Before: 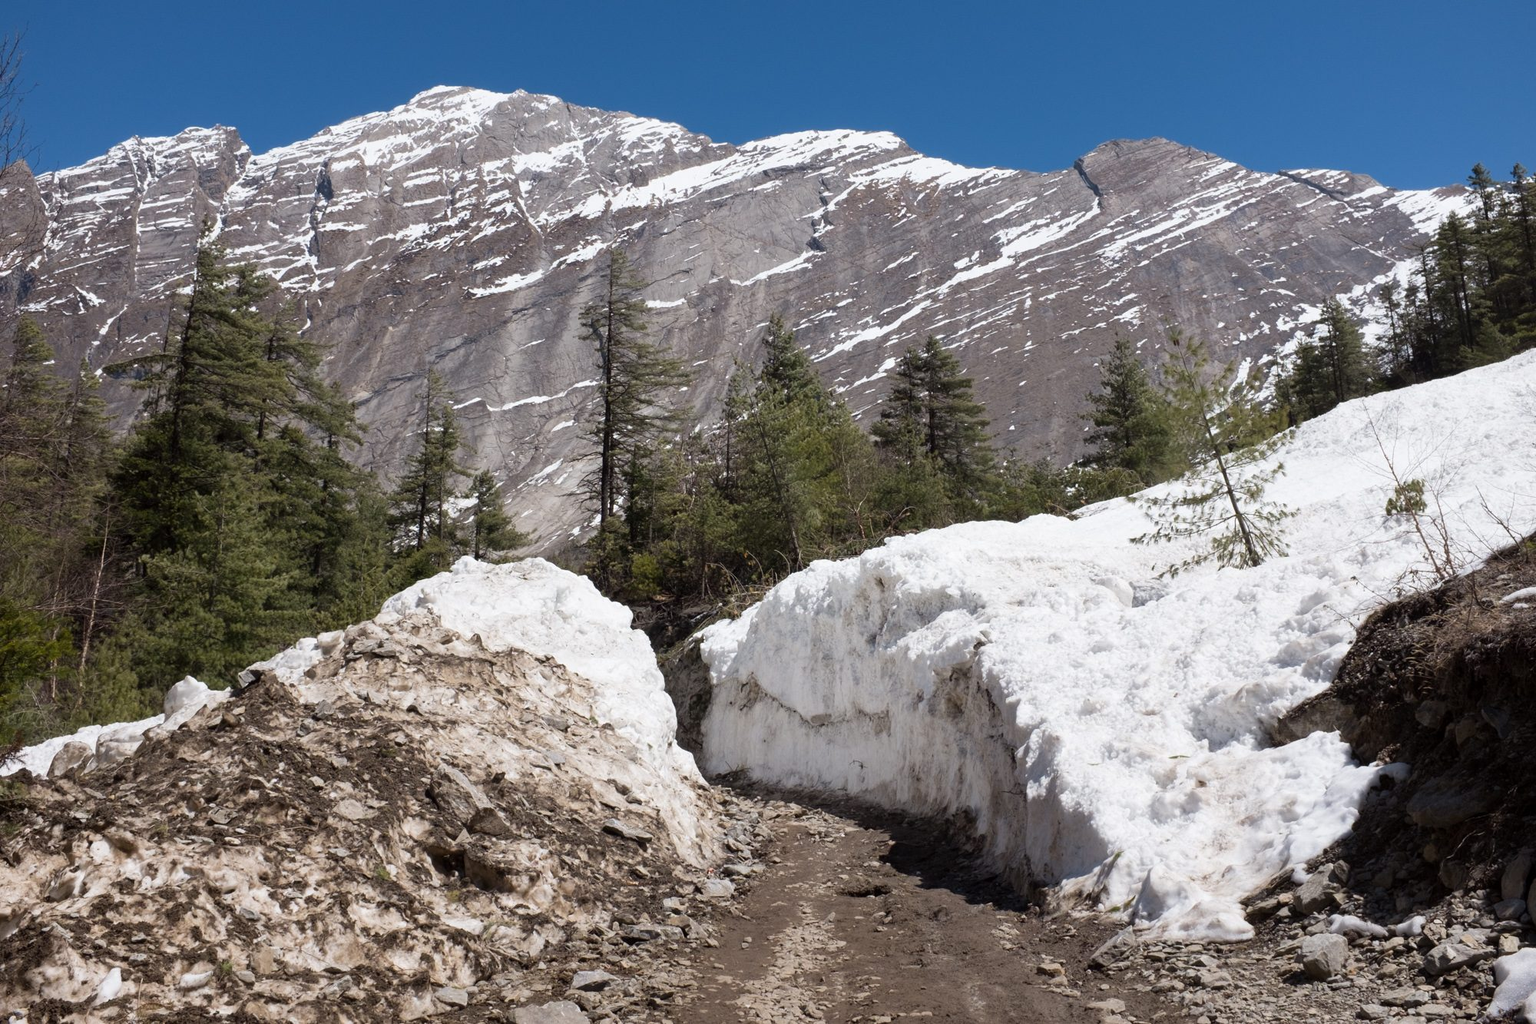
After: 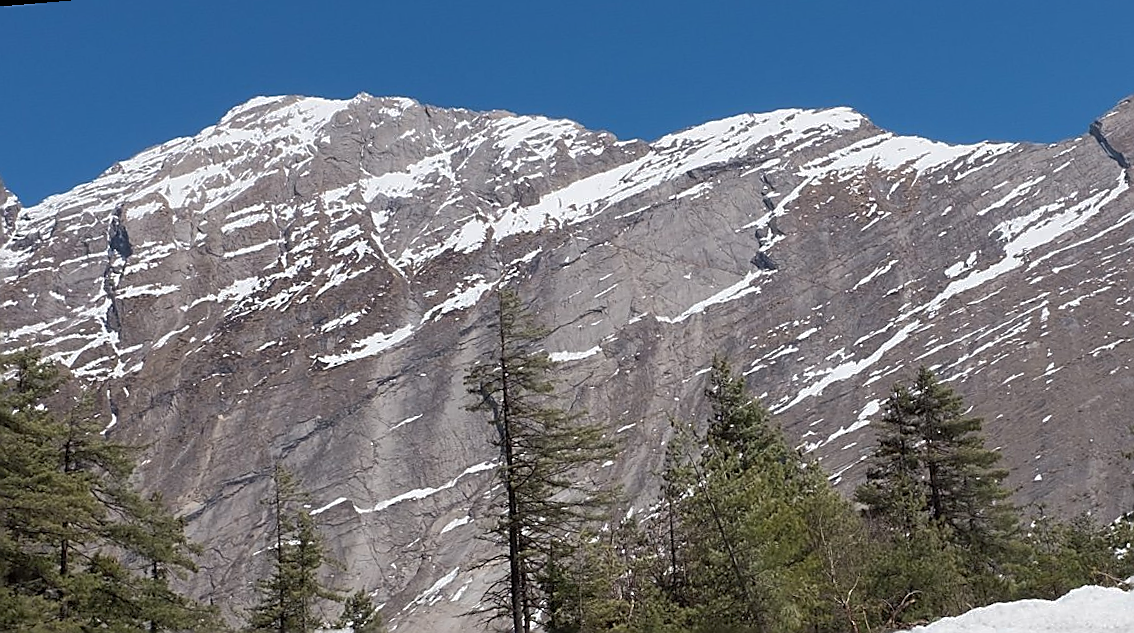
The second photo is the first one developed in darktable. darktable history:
sharpen: radius 1.4, amount 1.25, threshold 0.7
crop: left 15.306%, top 9.065%, right 30.789%, bottom 48.638%
shadows and highlights: shadows 40, highlights -60
rotate and perspective: rotation -4.86°, automatic cropping off
